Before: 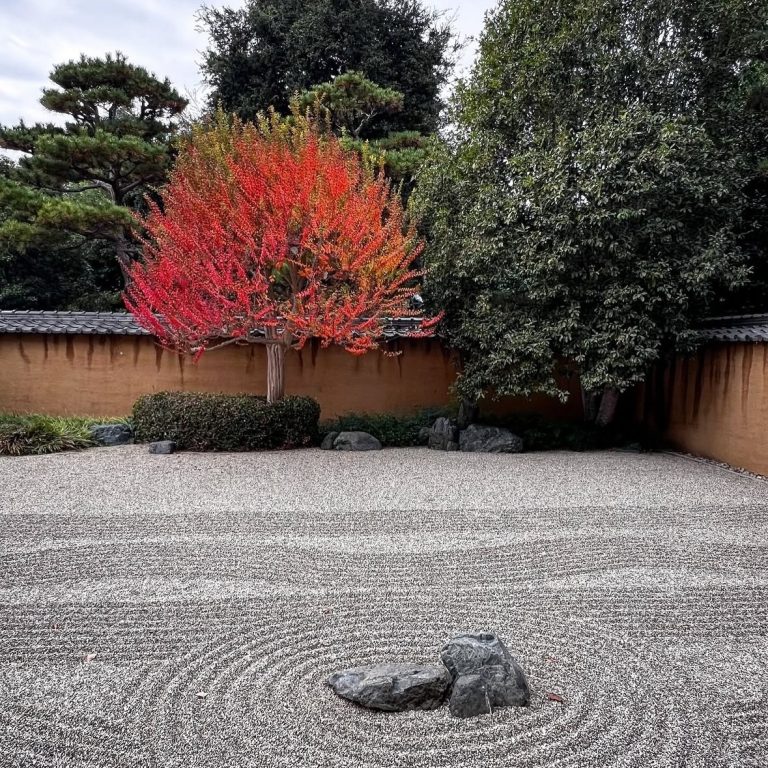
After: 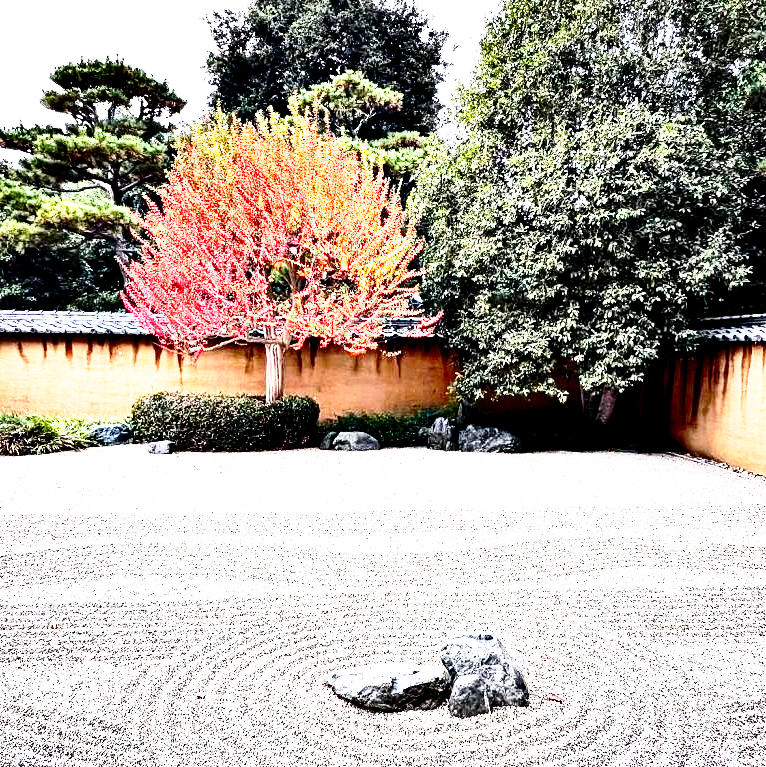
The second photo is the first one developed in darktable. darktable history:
crop: left 0.134%
tone equalizer: on, module defaults
contrast equalizer: octaves 7, y [[0.6 ×6], [0.55 ×6], [0 ×6], [0 ×6], [0 ×6]]
shadows and highlights: radius 126.95, shadows 21.18, highlights -21.16, low approximation 0.01
exposure: black level correction 0.001, exposure 1.398 EV, compensate exposure bias true, compensate highlight preservation false
base curve: curves: ch0 [(0, 0) (0.012, 0.01) (0.073, 0.168) (0.31, 0.711) (0.645, 0.957) (1, 1)], preserve colors none
tone curve: curves: ch0 [(0, 0) (0.004, 0.001) (0.133, 0.078) (0.325, 0.241) (0.832, 0.917) (1, 1)], color space Lab, independent channels, preserve colors none
